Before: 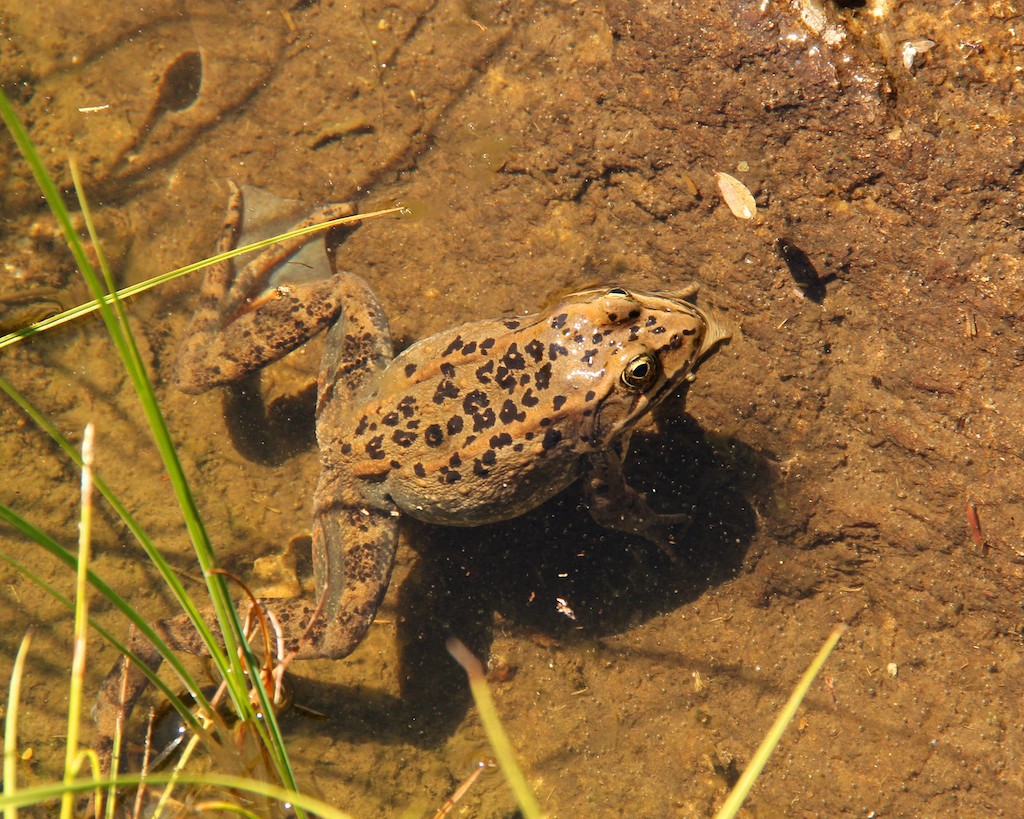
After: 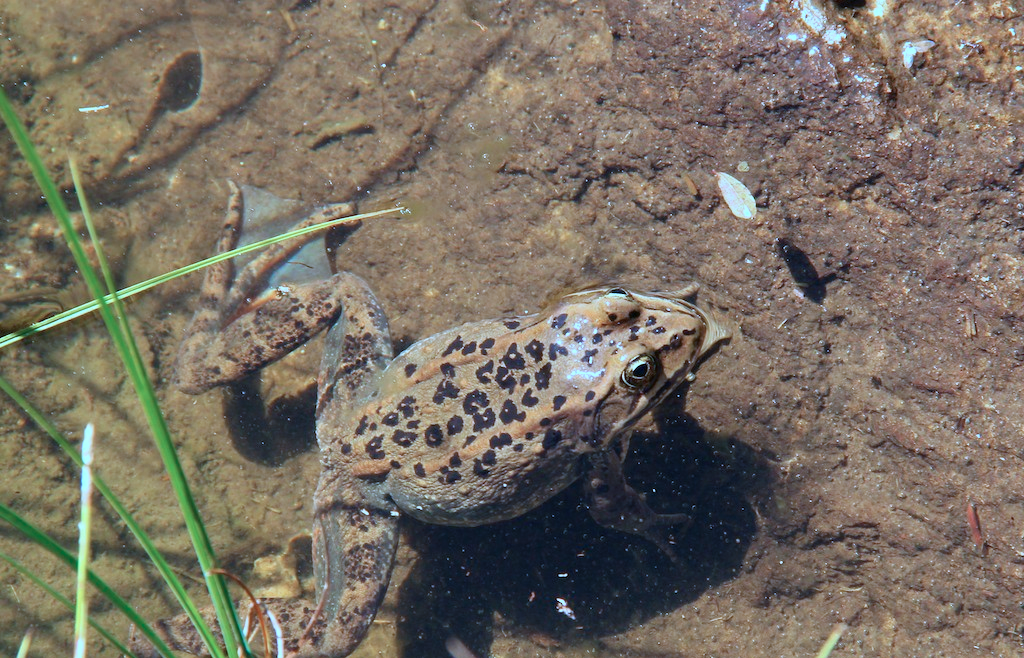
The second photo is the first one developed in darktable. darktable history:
crop: bottom 19.607%
color calibration: illuminant as shot in camera, x 0.441, y 0.412, temperature 2917.45 K
